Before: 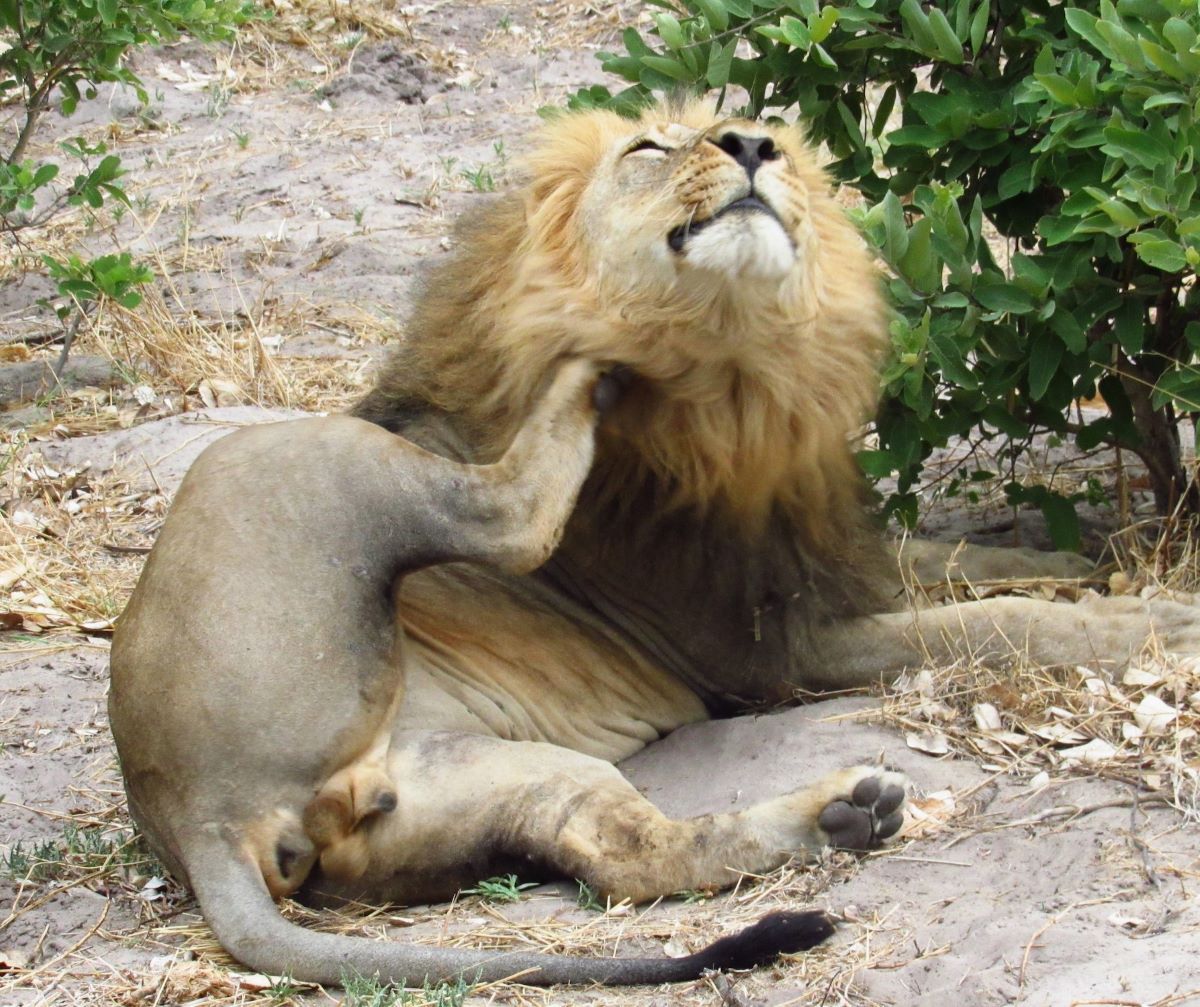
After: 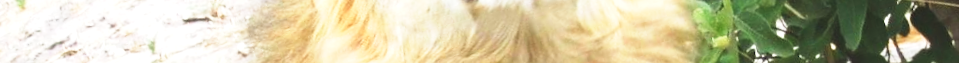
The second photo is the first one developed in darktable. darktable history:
crop and rotate: left 9.644%, top 9.491%, right 6.021%, bottom 80.509%
base curve: curves: ch0 [(0, 0) (0.579, 0.807) (1, 1)], preserve colors none
exposure: black level correction -0.005, exposure 0.622 EV, compensate highlight preservation false
rotate and perspective: rotation -14.8°, crop left 0.1, crop right 0.903, crop top 0.25, crop bottom 0.748
